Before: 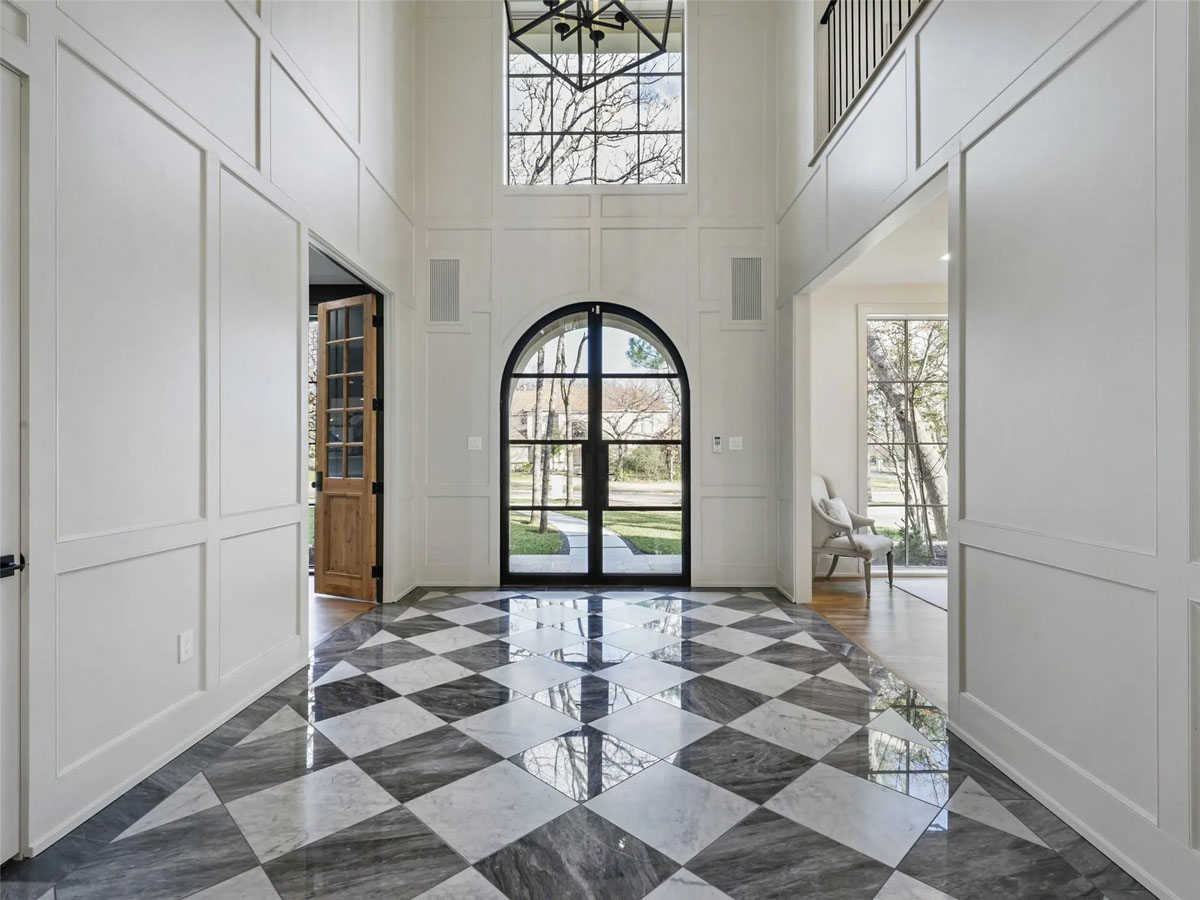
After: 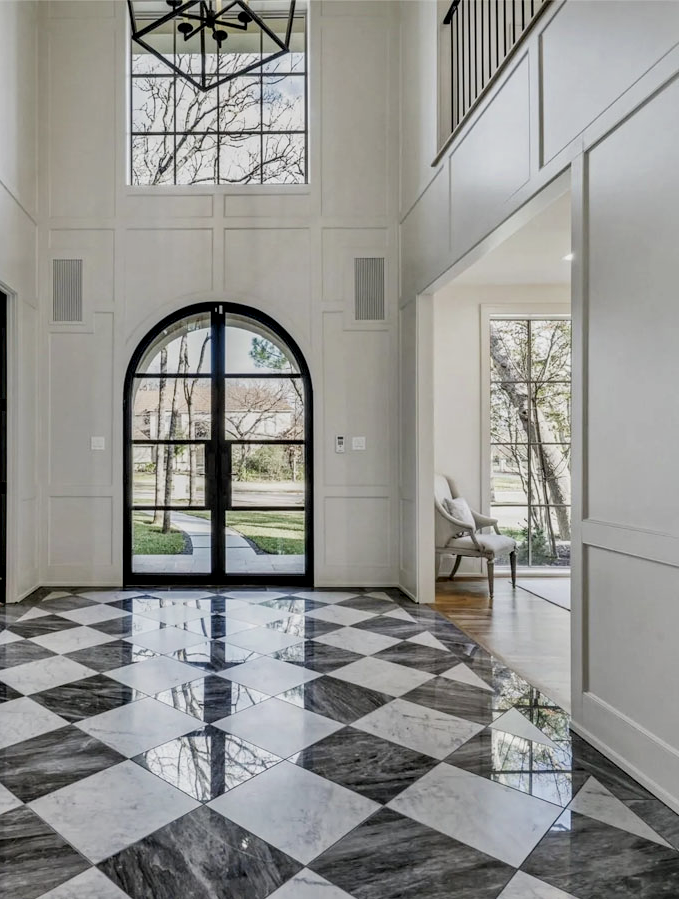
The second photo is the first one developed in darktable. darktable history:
local contrast: highlights 25%, detail 150%
filmic rgb: hardness 4.17
crop: left 31.458%, top 0%, right 11.876%
